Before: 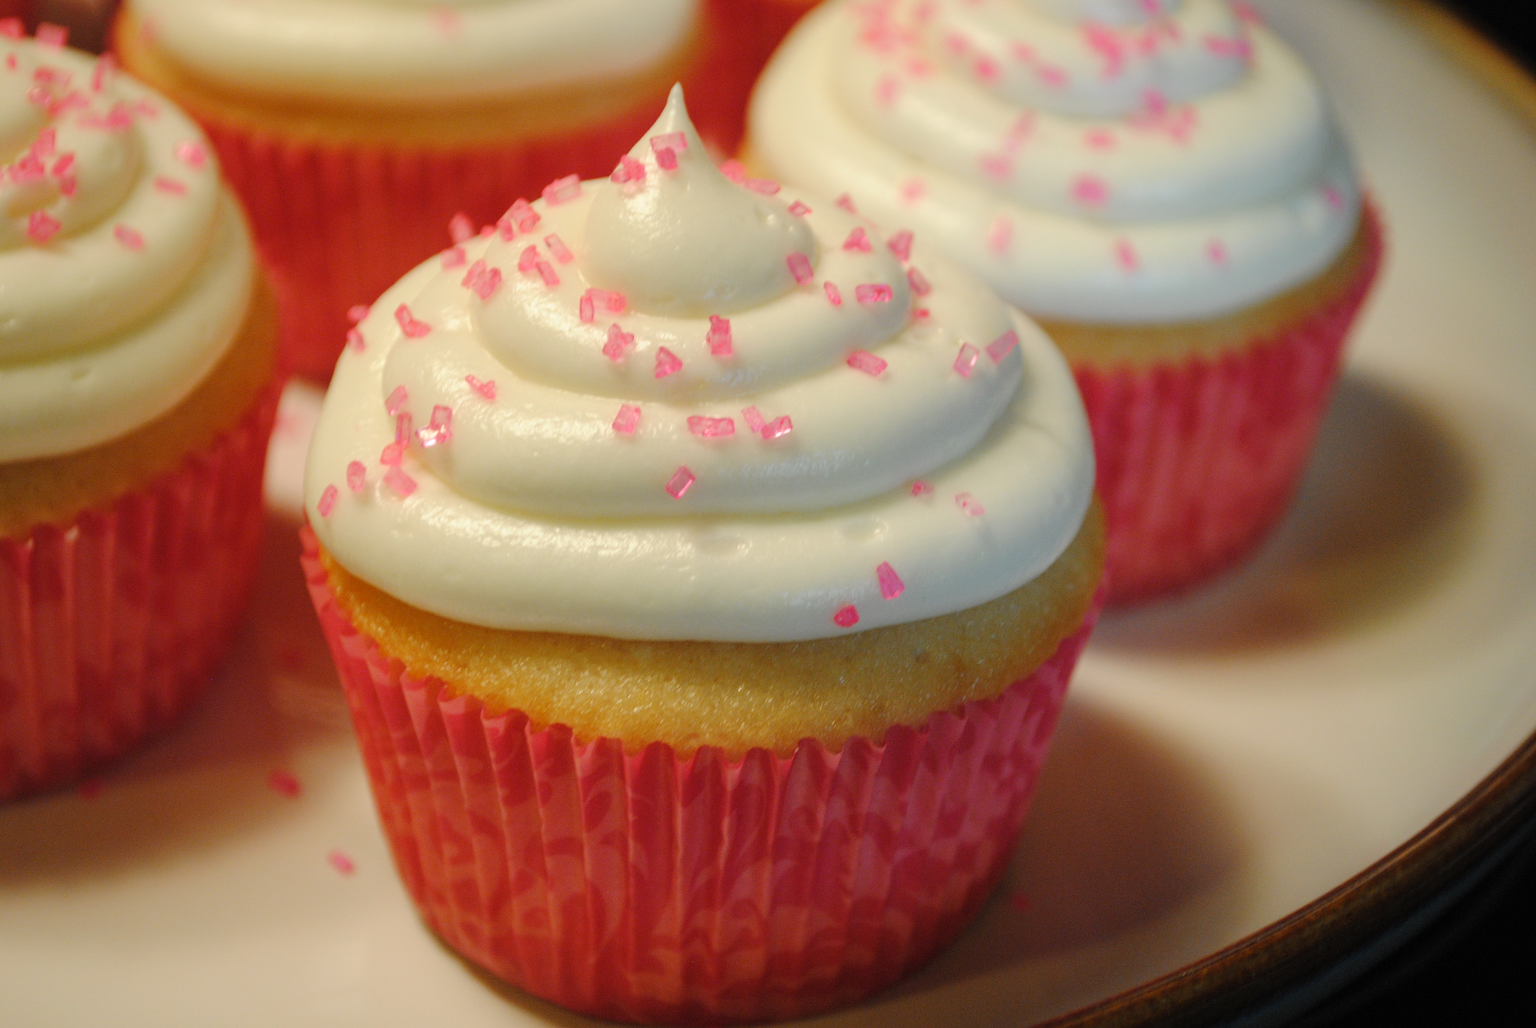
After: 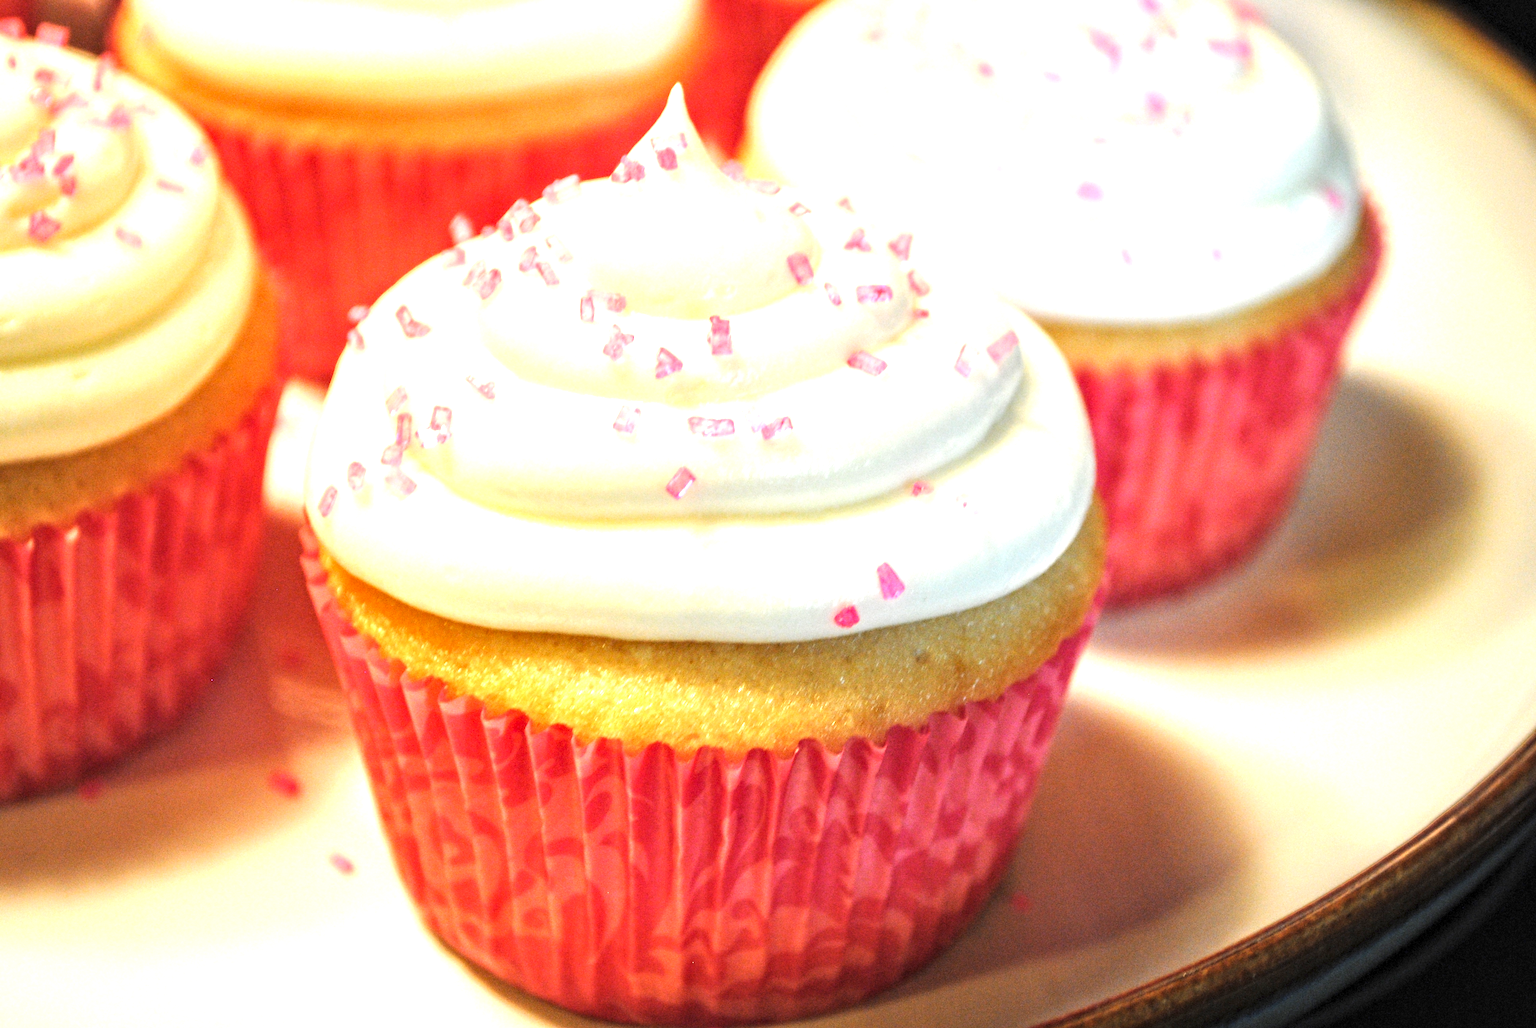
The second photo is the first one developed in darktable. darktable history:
contrast equalizer: y [[0.511, 0.558, 0.631, 0.632, 0.559, 0.512], [0.5 ×6], [0.507, 0.559, 0.627, 0.644, 0.647, 0.647], [0 ×6], [0 ×6]]
exposure: black level correction 0, exposure 1.675 EV, compensate exposure bias true, compensate highlight preservation false
